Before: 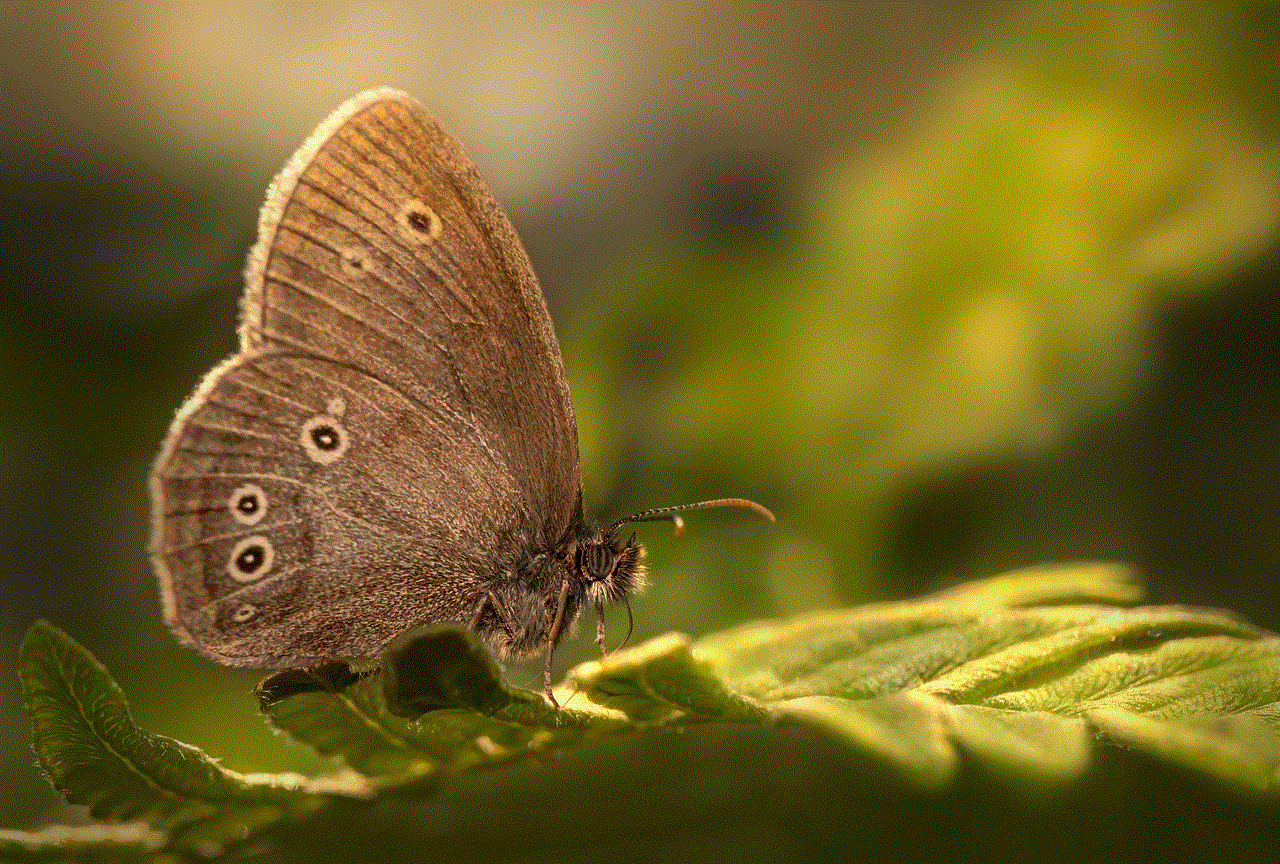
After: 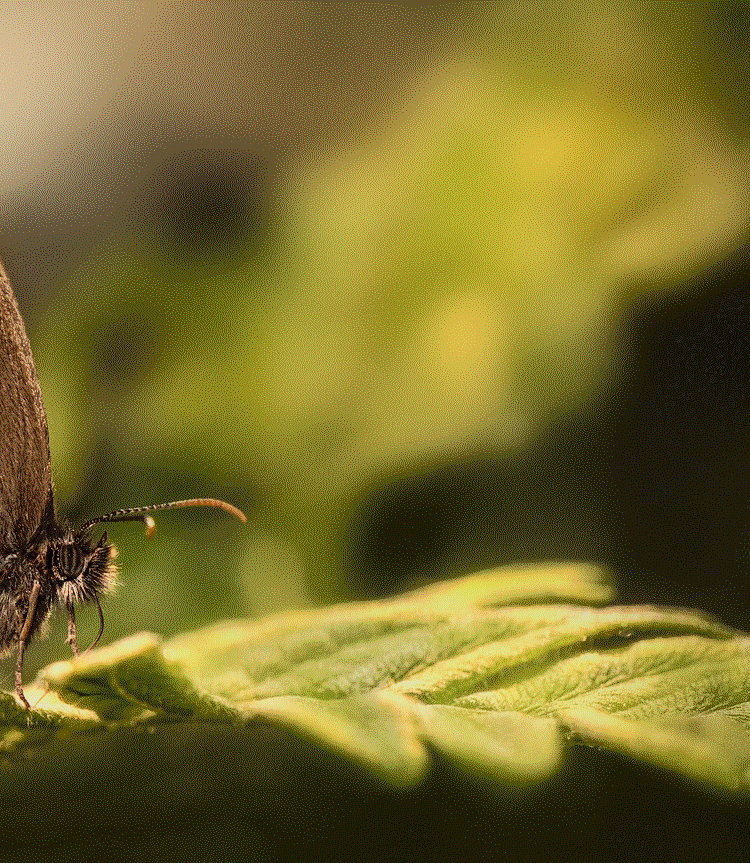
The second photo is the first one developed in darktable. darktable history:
crop: left 41.402%
contrast brightness saturation: contrast 0.24, brightness 0.09
filmic rgb: black relative exposure -7.32 EV, white relative exposure 5.09 EV, hardness 3.2
